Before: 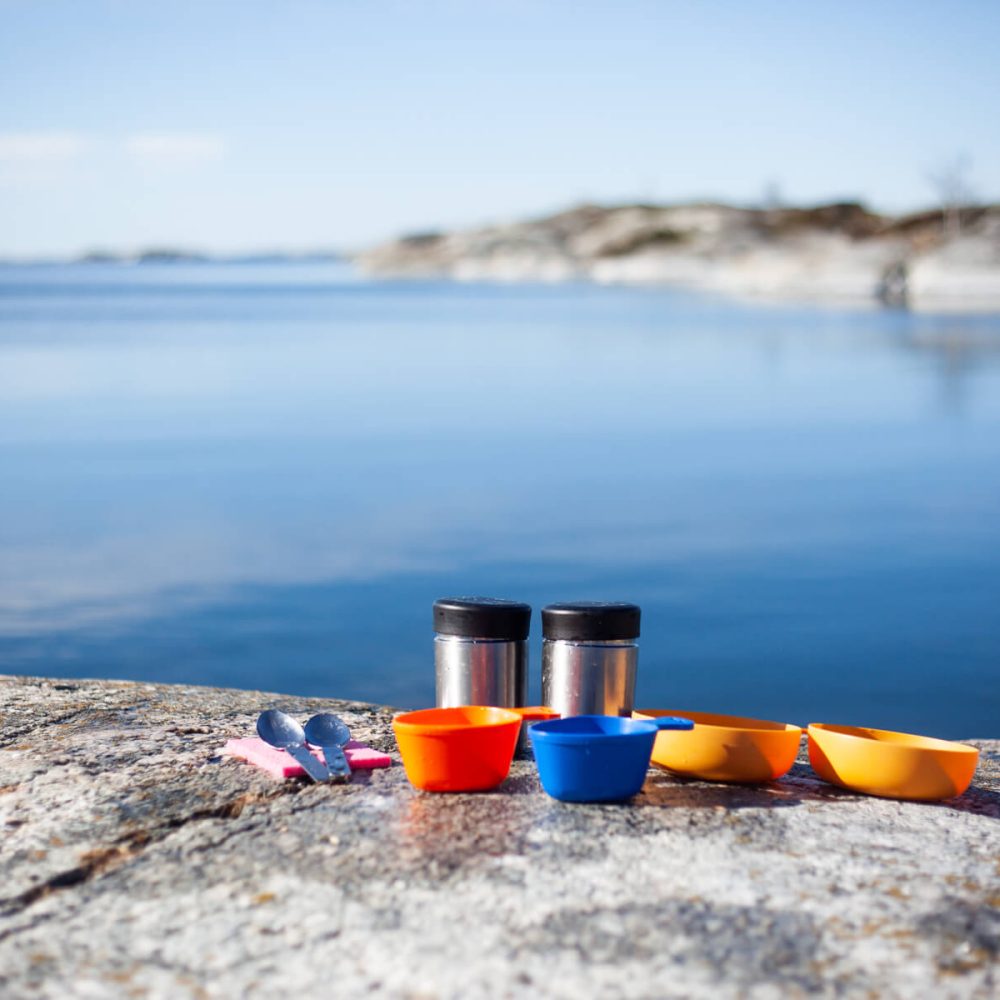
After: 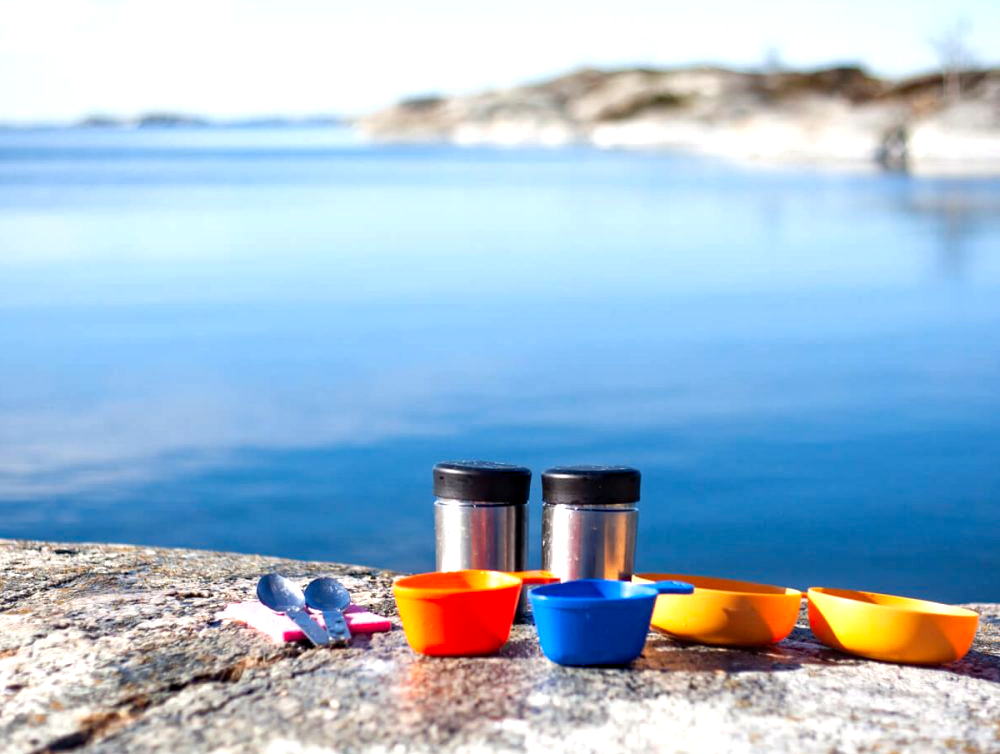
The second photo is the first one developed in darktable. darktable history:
haze removal: compatibility mode true, adaptive false
levels: levels [0, 0.43, 0.859]
crop: top 13.634%, bottom 10.875%
